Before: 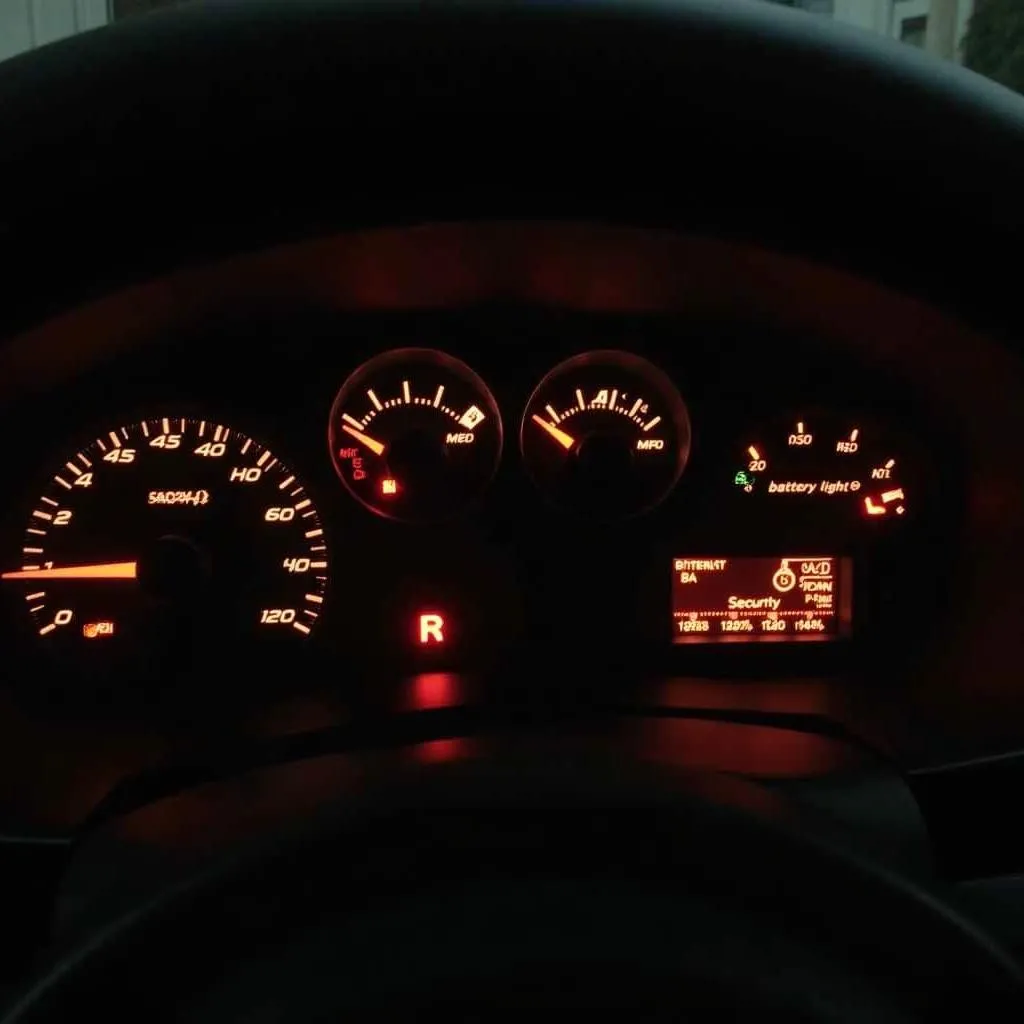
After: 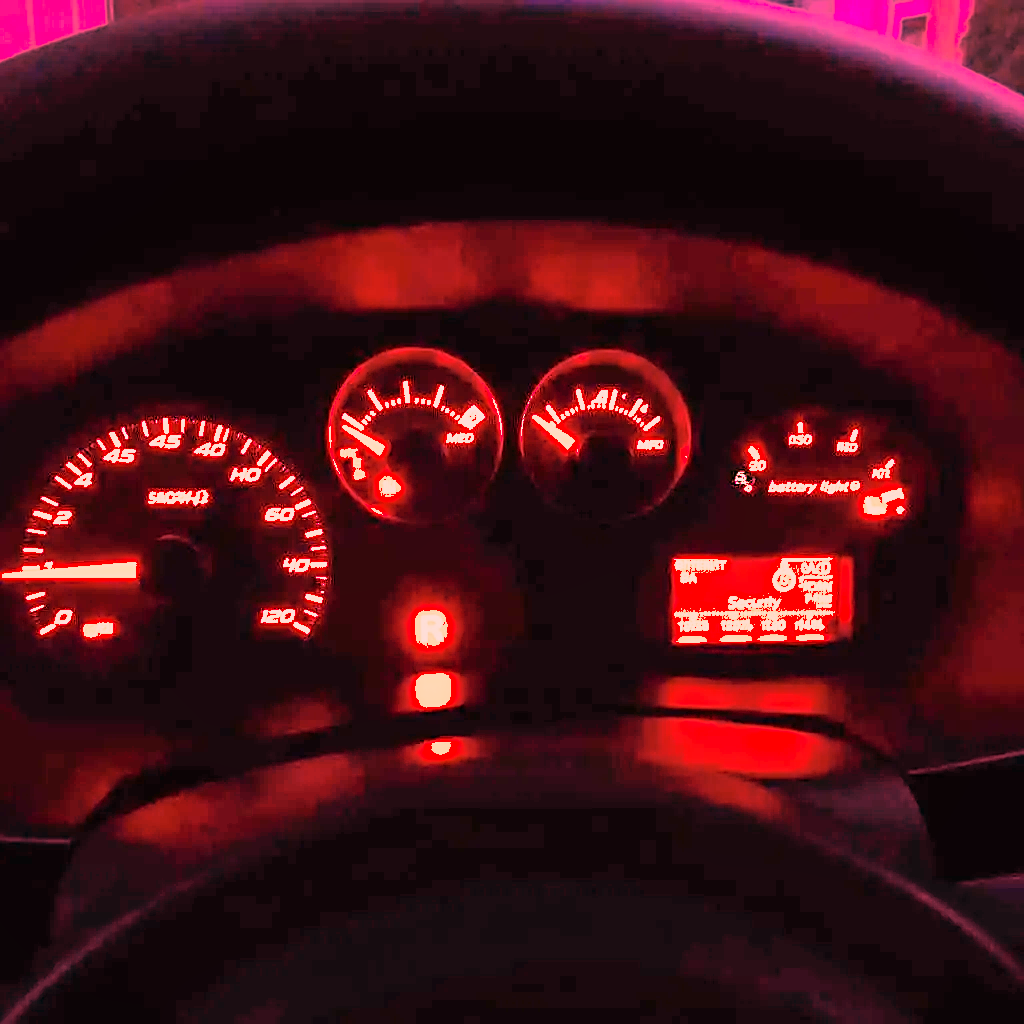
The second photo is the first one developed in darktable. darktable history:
tone equalizer: on, module defaults
white balance: red 4.26, blue 1.802
sharpen: radius 1.864, amount 0.398, threshold 1.271
shadows and highlights: shadows 40, highlights -60
